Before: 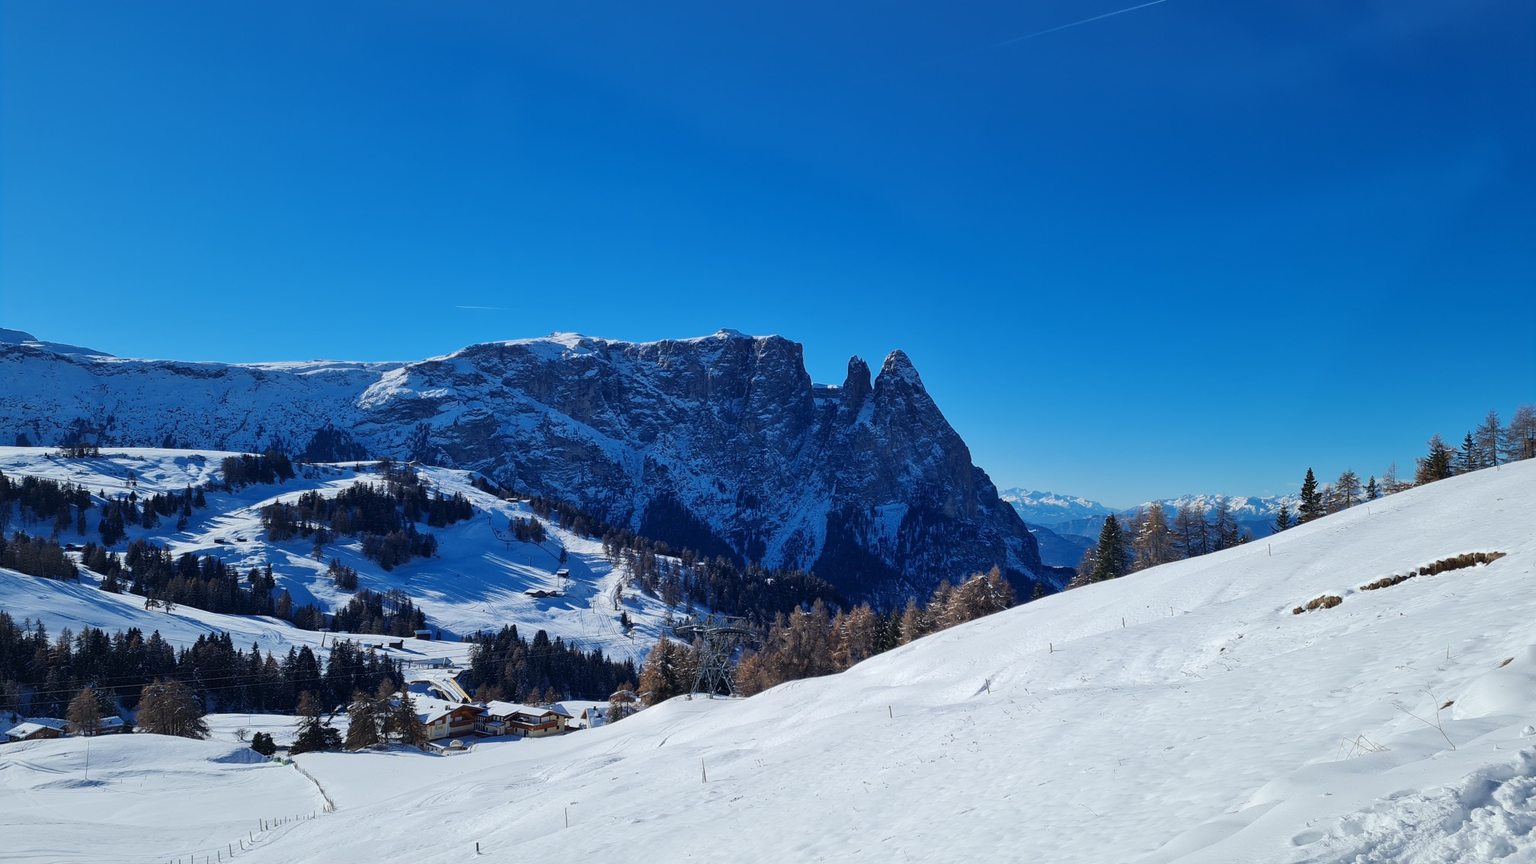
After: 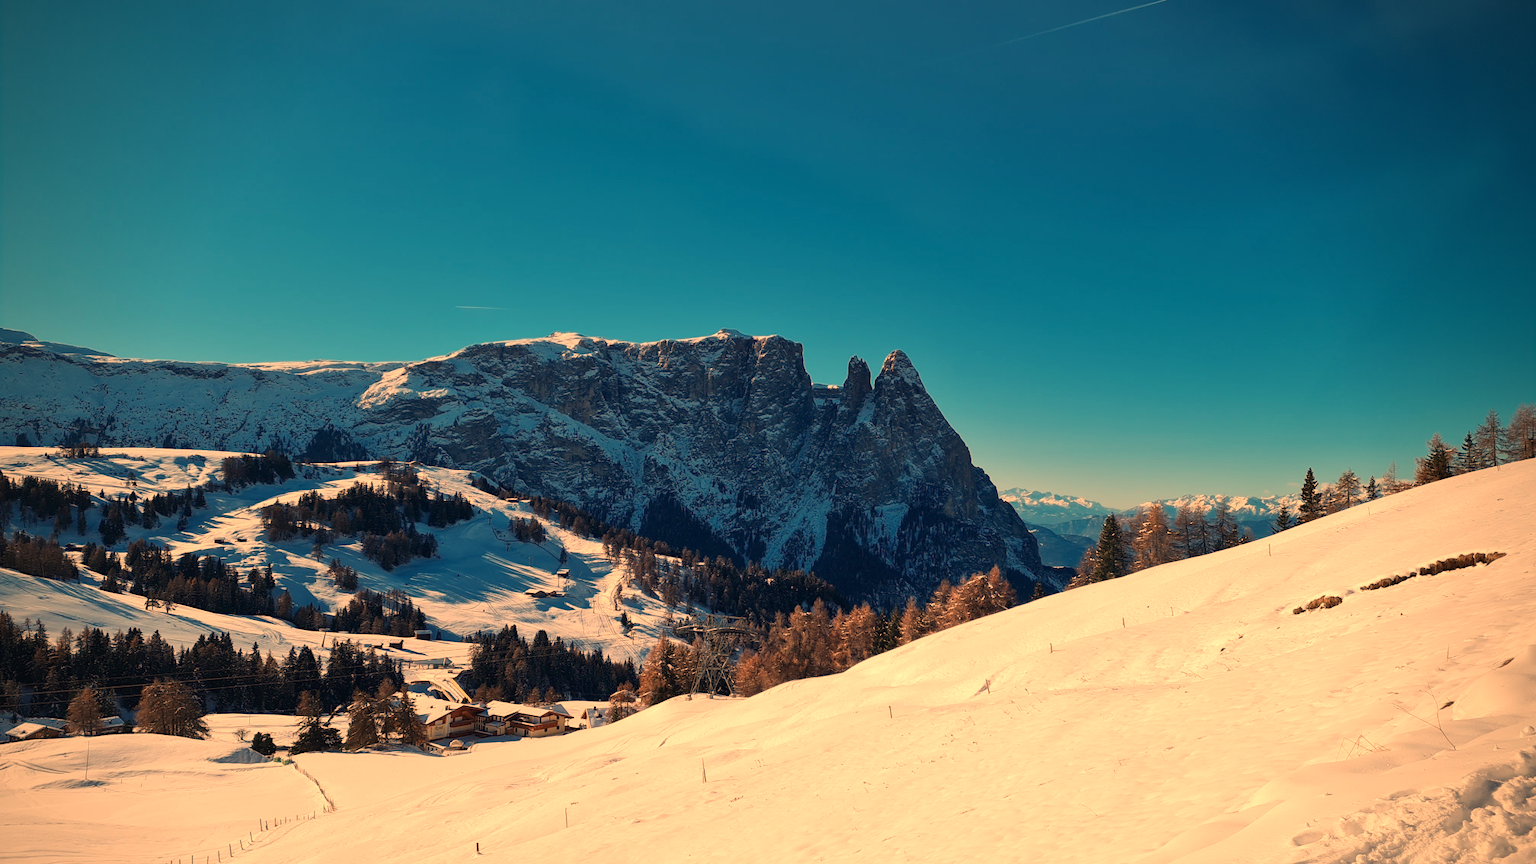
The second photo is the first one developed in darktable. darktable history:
vignetting: brightness -0.629, saturation -0.007, center (-0.028, 0.239)
white balance: red 1.467, blue 0.684
